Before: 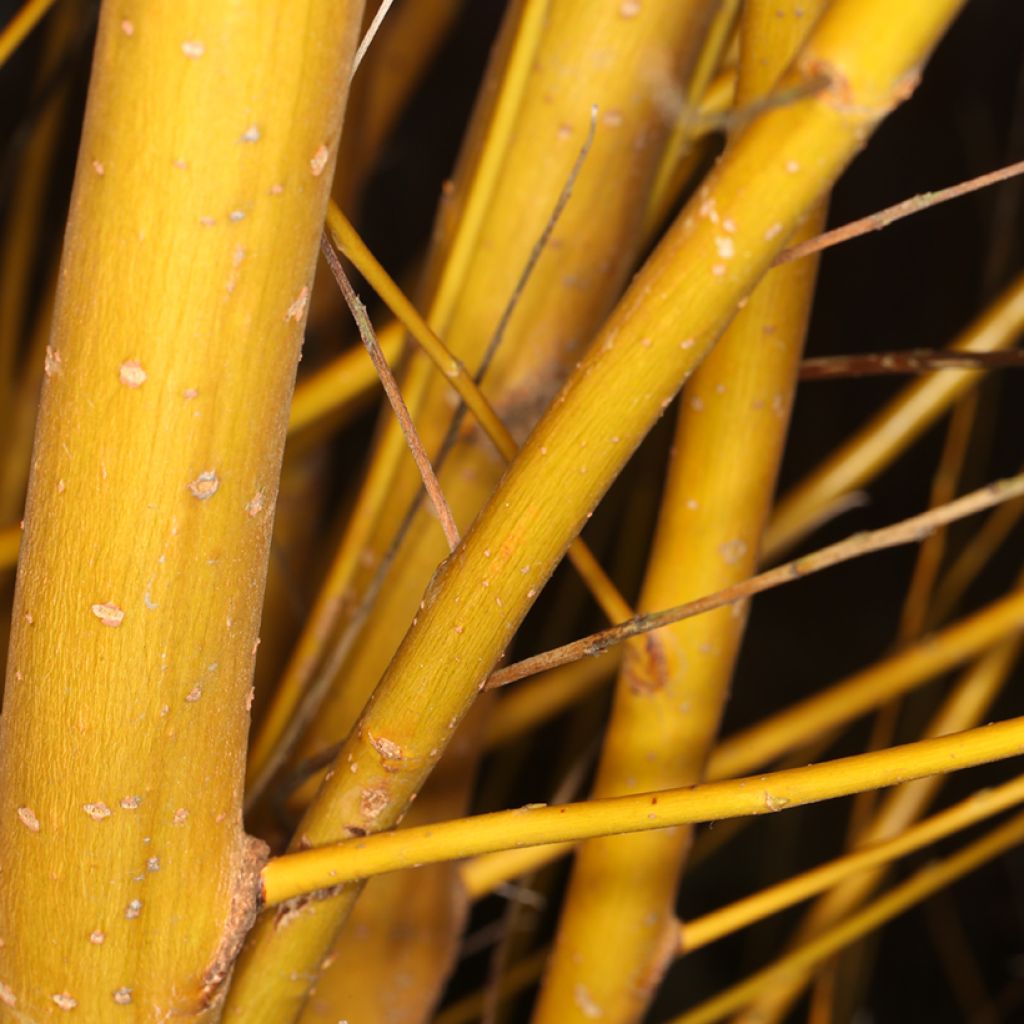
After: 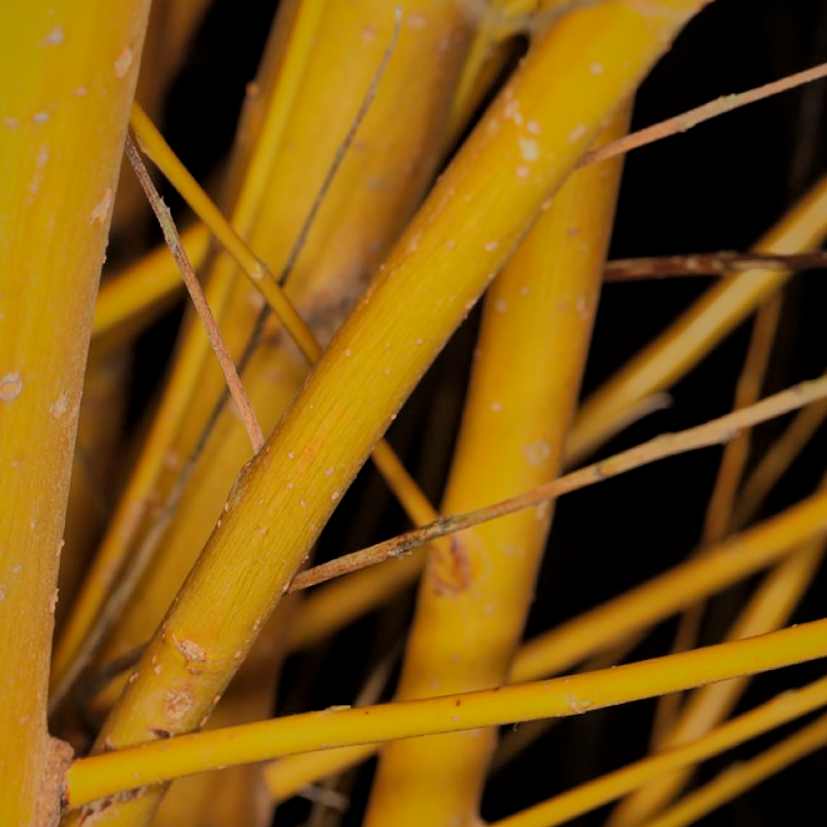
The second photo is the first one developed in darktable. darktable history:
filmic rgb: black relative exposure -7.15 EV, white relative exposure 5.36 EV, hardness 3.02, color science v6 (2022)
crop: left 19.159%, top 9.58%, bottom 9.58%
shadows and highlights: shadows 38.43, highlights -74.54
local contrast: highlights 100%, shadows 100%, detail 120%, midtone range 0.2
